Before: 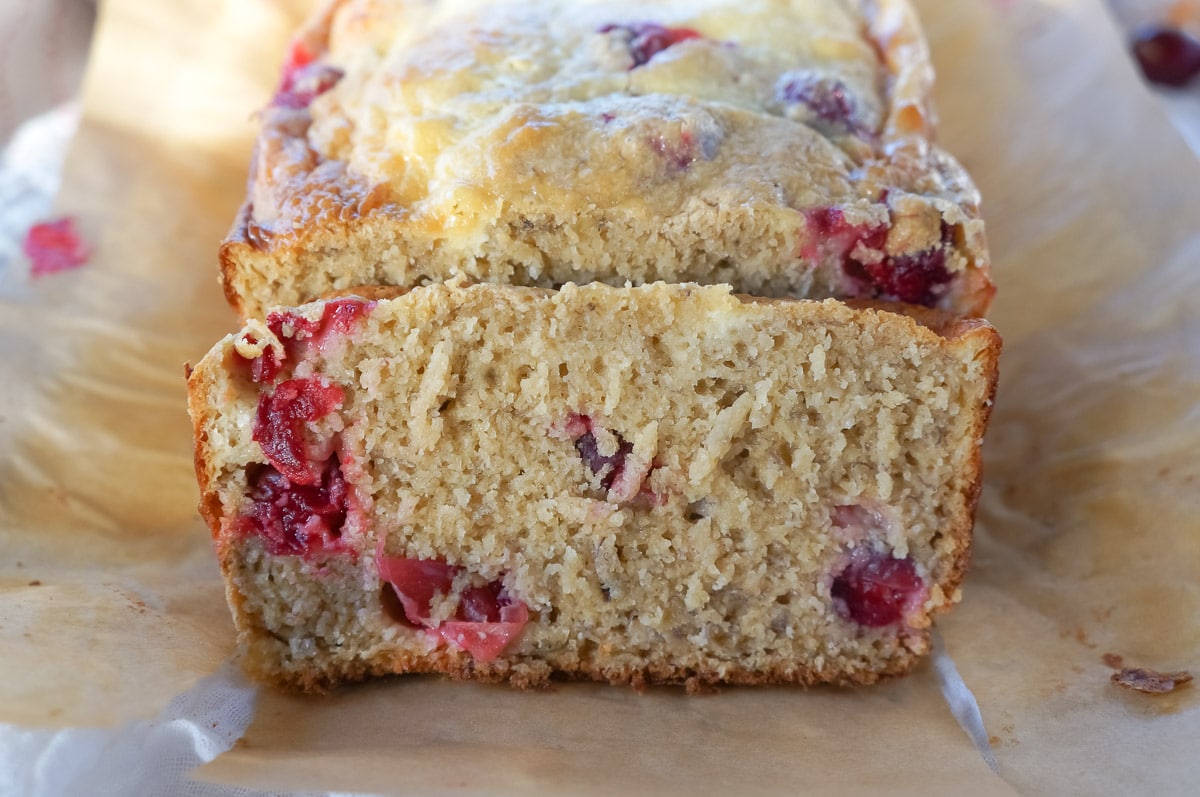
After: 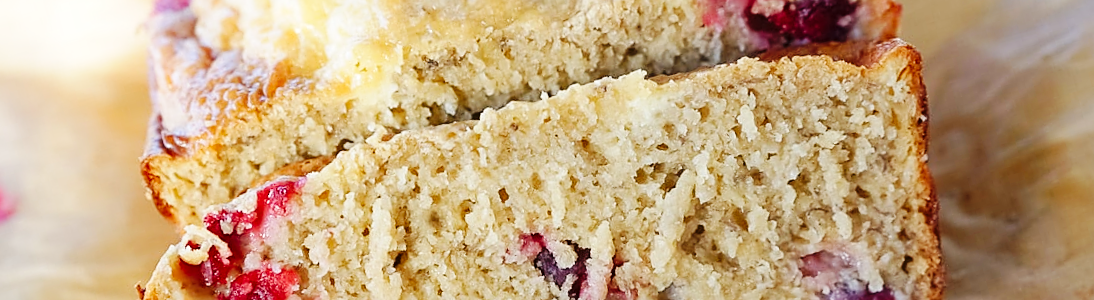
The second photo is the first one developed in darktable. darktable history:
crop and rotate: top 10.605%, bottom 33.274%
base curve: curves: ch0 [(0, 0) (0.036, 0.025) (0.121, 0.166) (0.206, 0.329) (0.605, 0.79) (1, 1)], preserve colors none
sharpen: on, module defaults
rotate and perspective: rotation -14.8°, crop left 0.1, crop right 0.903, crop top 0.25, crop bottom 0.748
